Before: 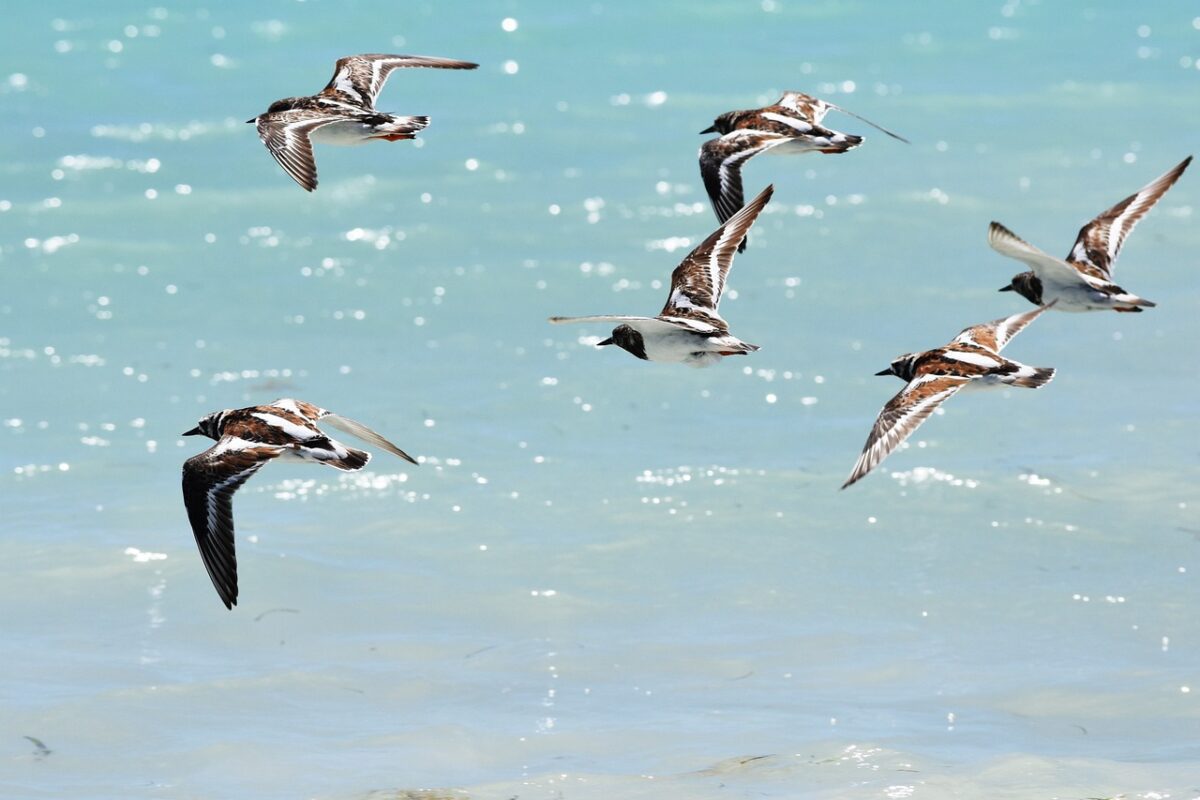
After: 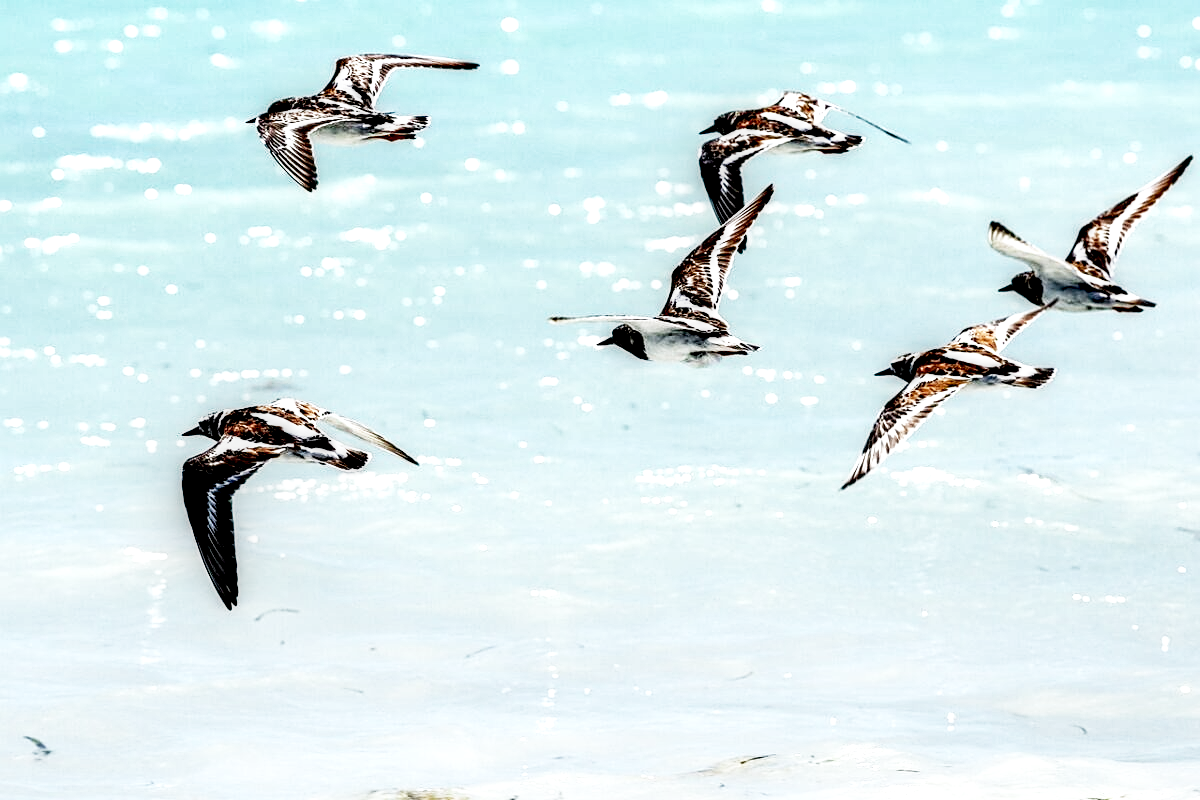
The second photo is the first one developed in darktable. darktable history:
base curve: curves: ch0 [(0, 0) (0.026, 0.03) (0.109, 0.232) (0.351, 0.748) (0.669, 0.968) (1, 1)], preserve colors none
local contrast: shadows 159%, detail 223%
haze removal: compatibility mode true, adaptive false
sharpen: on, module defaults
